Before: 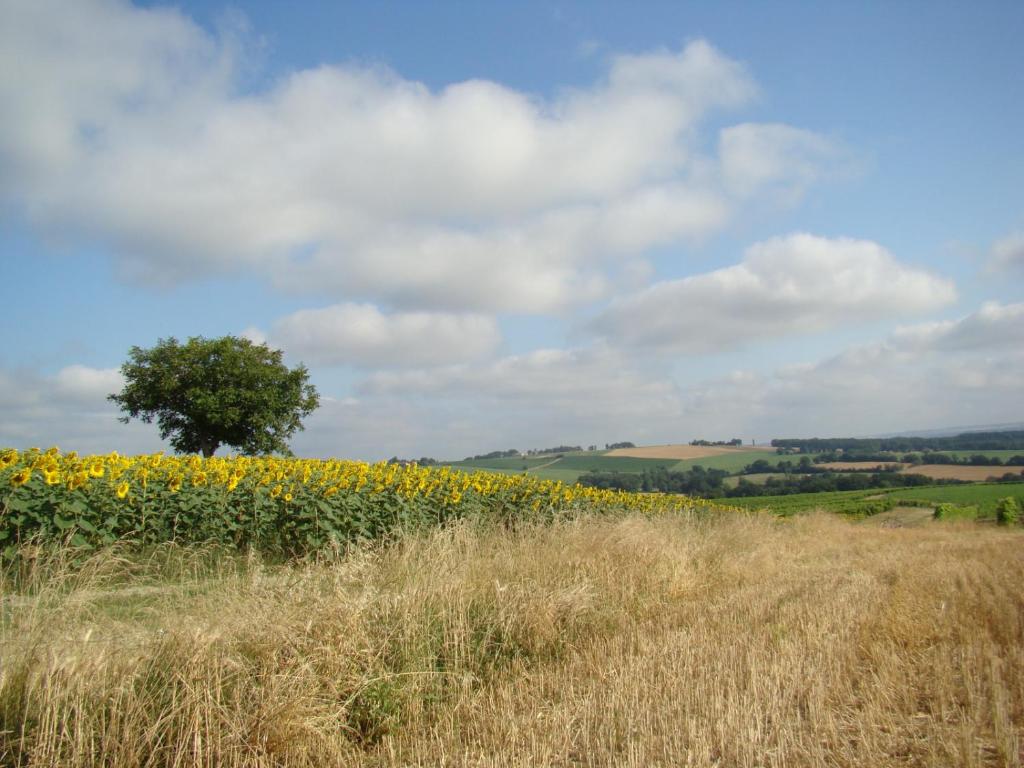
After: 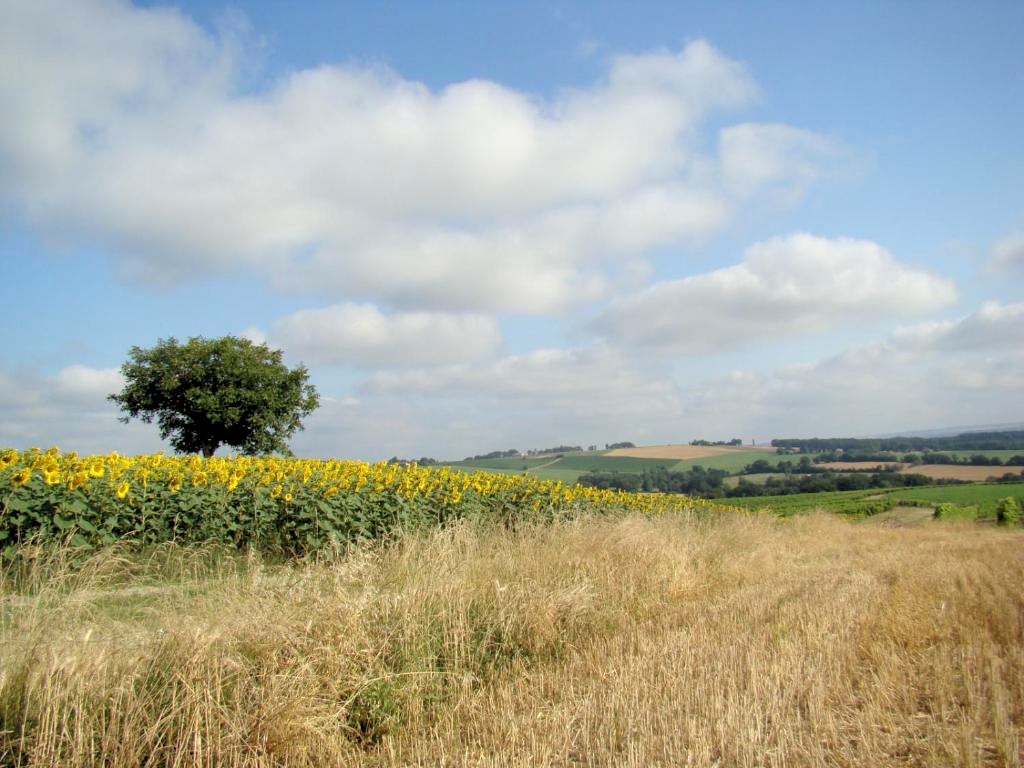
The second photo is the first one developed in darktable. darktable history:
exposure: compensate highlight preservation false
rgb levels: levels [[0.013, 0.434, 0.89], [0, 0.5, 1], [0, 0.5, 1]]
